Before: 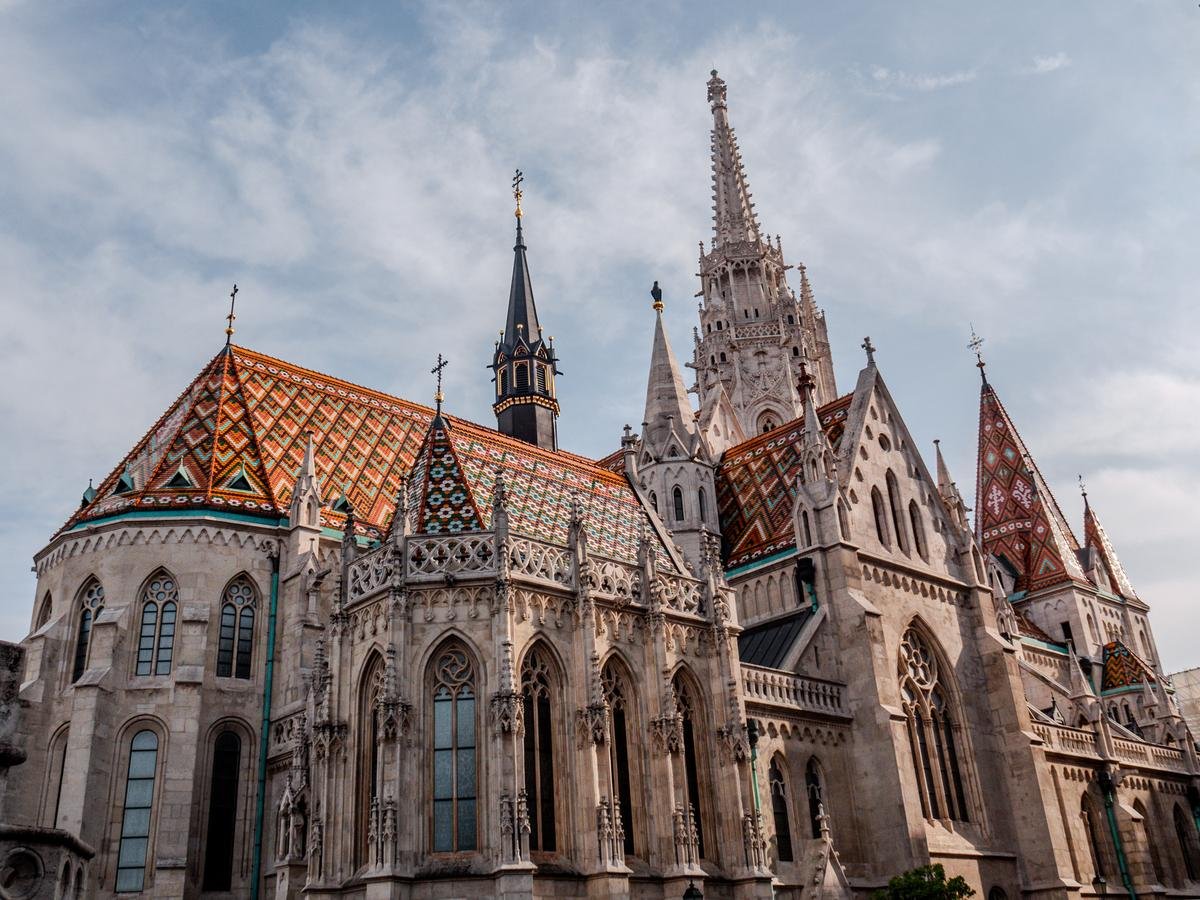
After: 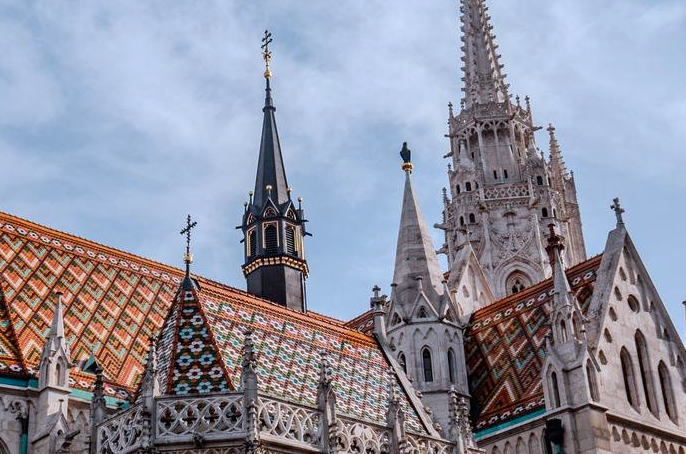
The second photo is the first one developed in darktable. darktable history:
color calibration: x 0.37, y 0.382, temperature 4313.32 K
crop: left 20.932%, top 15.471%, right 21.848%, bottom 34.081%
white balance: emerald 1
